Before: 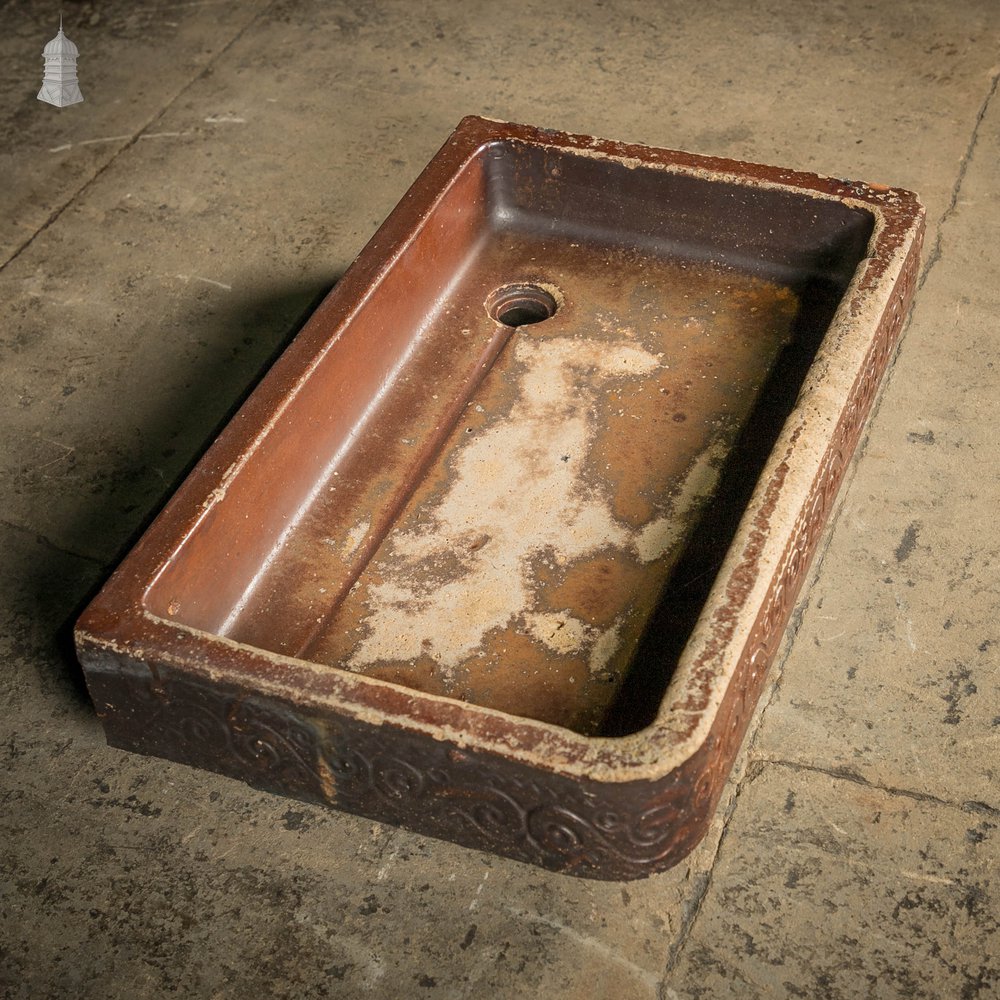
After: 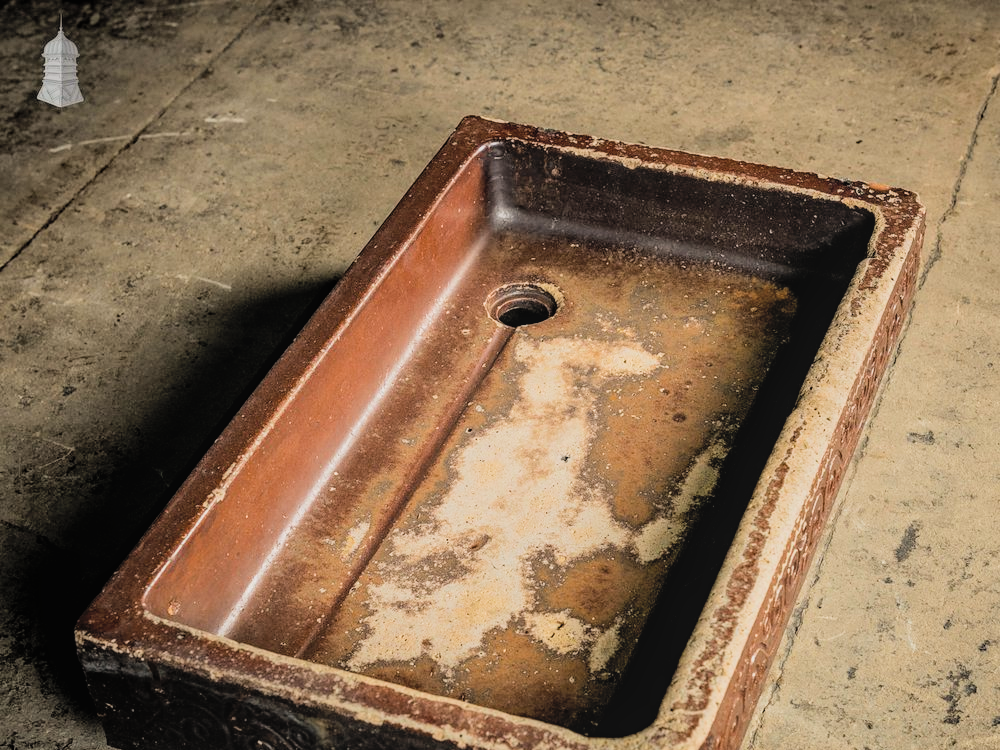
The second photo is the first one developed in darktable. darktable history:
local contrast: detail 109%
crop: bottom 24.984%
color balance rgb: perceptual saturation grading › global saturation 0.715%, global vibrance 20%
exposure: compensate highlight preservation false
filmic rgb: black relative exposure -5.04 EV, white relative exposure 3.96 EV, hardness 2.87, contrast 1.409, highlights saturation mix -30.9%
contrast brightness saturation: brightness 0.121
haze removal: compatibility mode true, adaptive false
